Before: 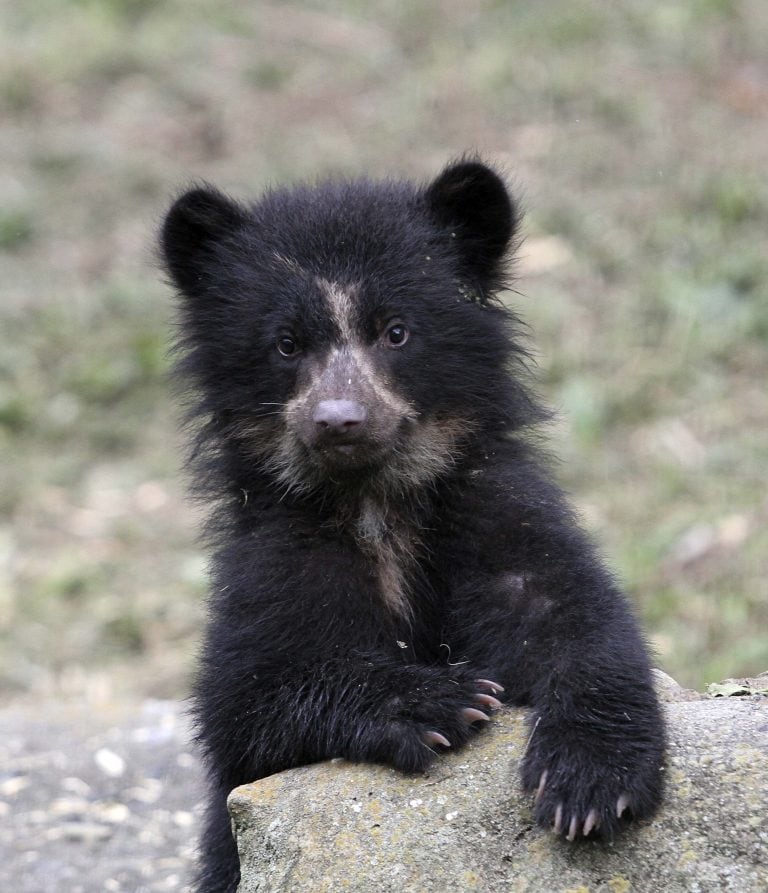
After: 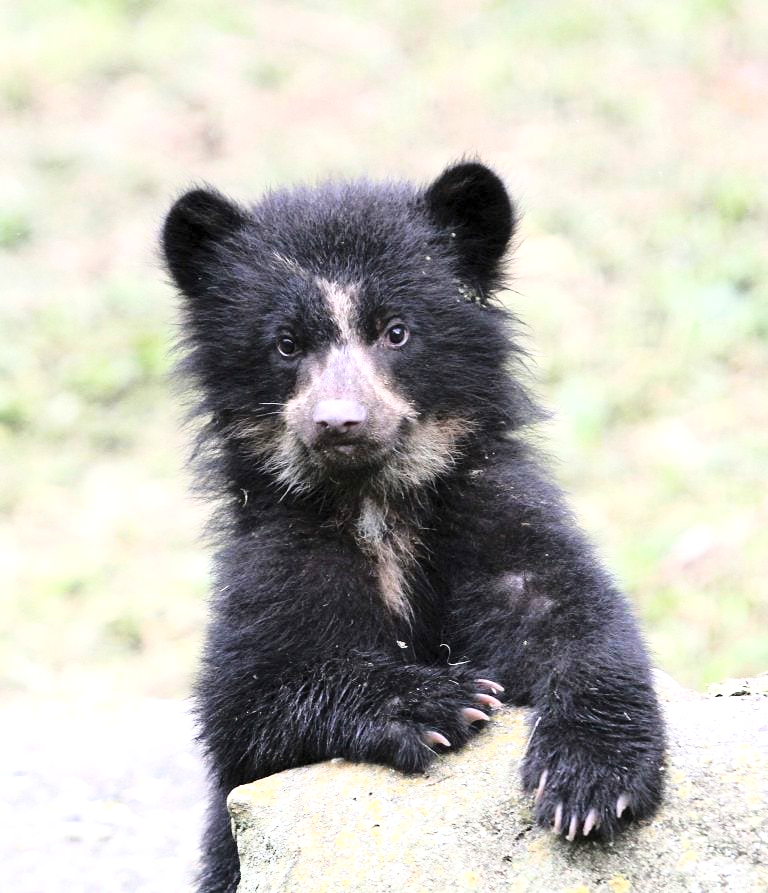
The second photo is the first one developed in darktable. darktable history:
base curve: curves: ch0 [(0, 0) (0.028, 0.03) (0.121, 0.232) (0.46, 0.748) (0.859, 0.968) (1, 1)]
exposure: black level correction 0, exposure 0.937 EV, compensate highlight preservation false
color correction: highlights b* -0.042, saturation 0.978
tone equalizer: edges refinement/feathering 500, mask exposure compensation -1.57 EV, preserve details no
